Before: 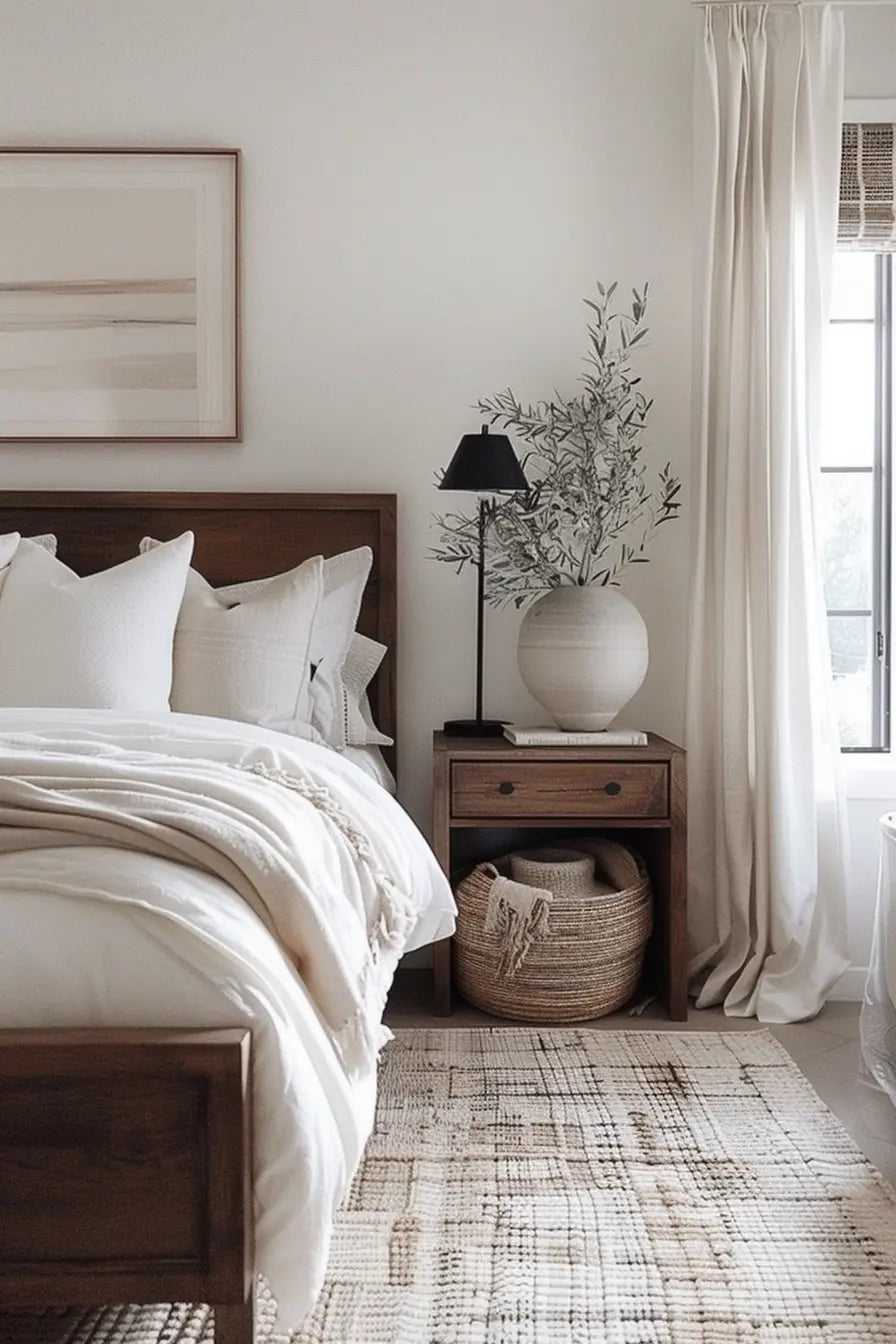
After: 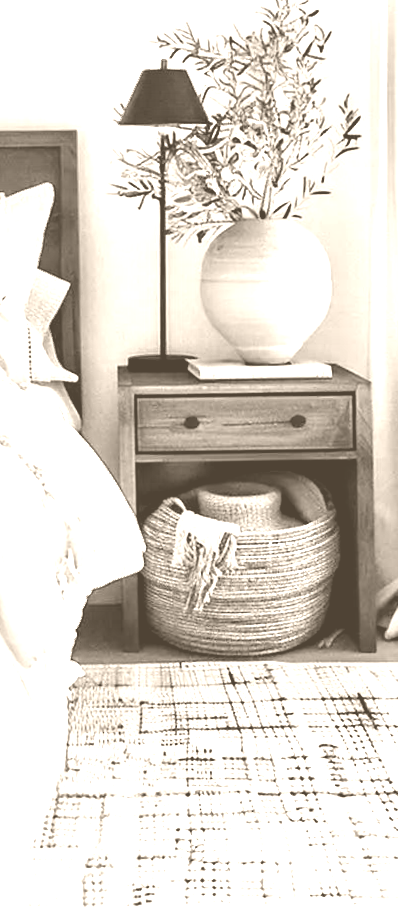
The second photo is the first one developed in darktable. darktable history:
crop: left 35.432%, top 26.233%, right 20.145%, bottom 3.432%
rotate and perspective: rotation -1°, crop left 0.011, crop right 0.989, crop top 0.025, crop bottom 0.975
colorize: hue 34.49°, saturation 35.33%, source mix 100%, version 1
color balance rgb: perceptual saturation grading › global saturation 30%
exposure: black level correction 0, exposure 0.6 EV, compensate exposure bias true, compensate highlight preservation false
color balance: contrast 6.48%, output saturation 113.3%
contrast equalizer: y [[0.511, 0.558, 0.631, 0.632, 0.559, 0.512], [0.5 ×6], [0.507, 0.559, 0.627, 0.644, 0.647, 0.647], [0 ×6], [0 ×6]]
